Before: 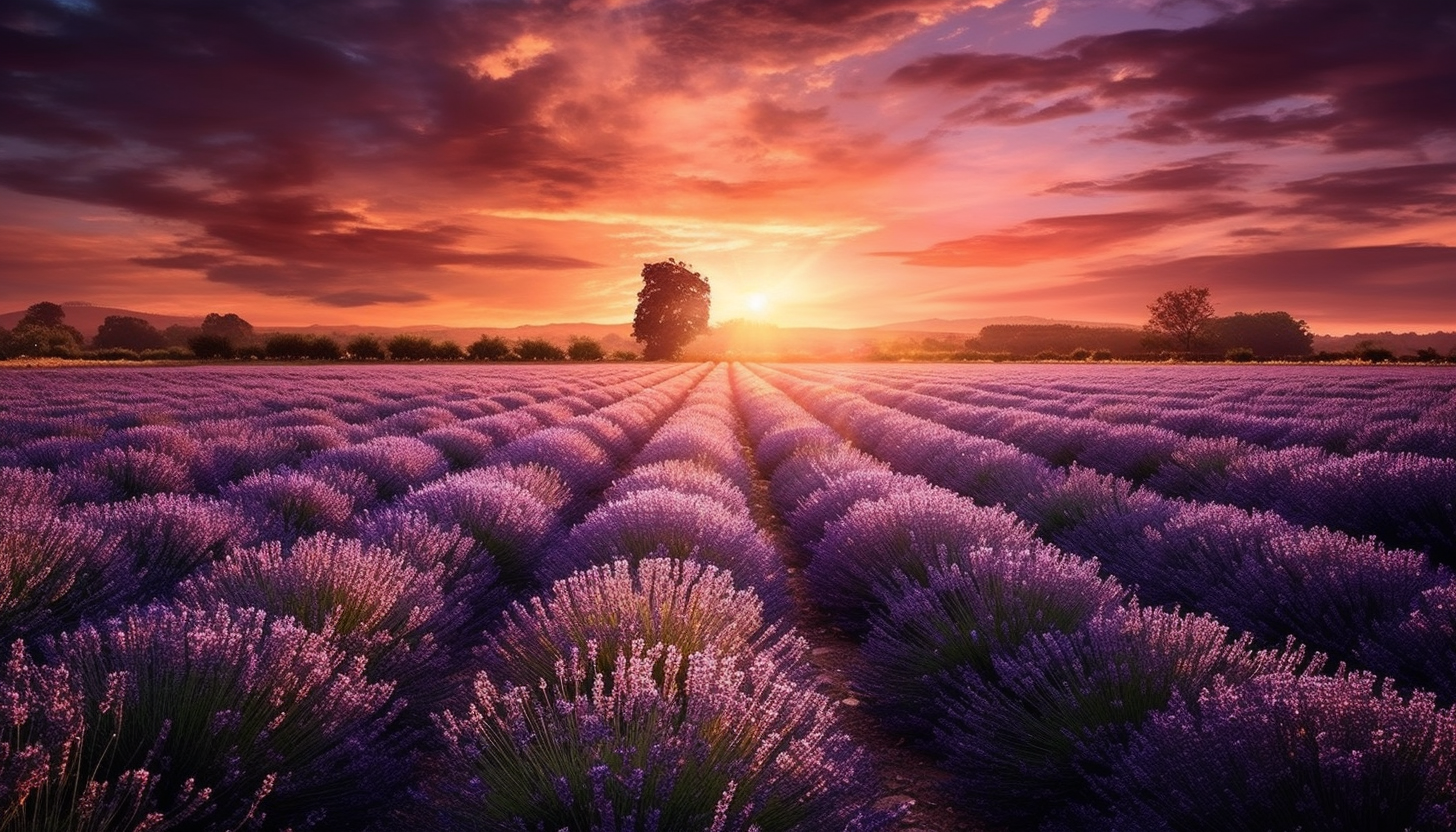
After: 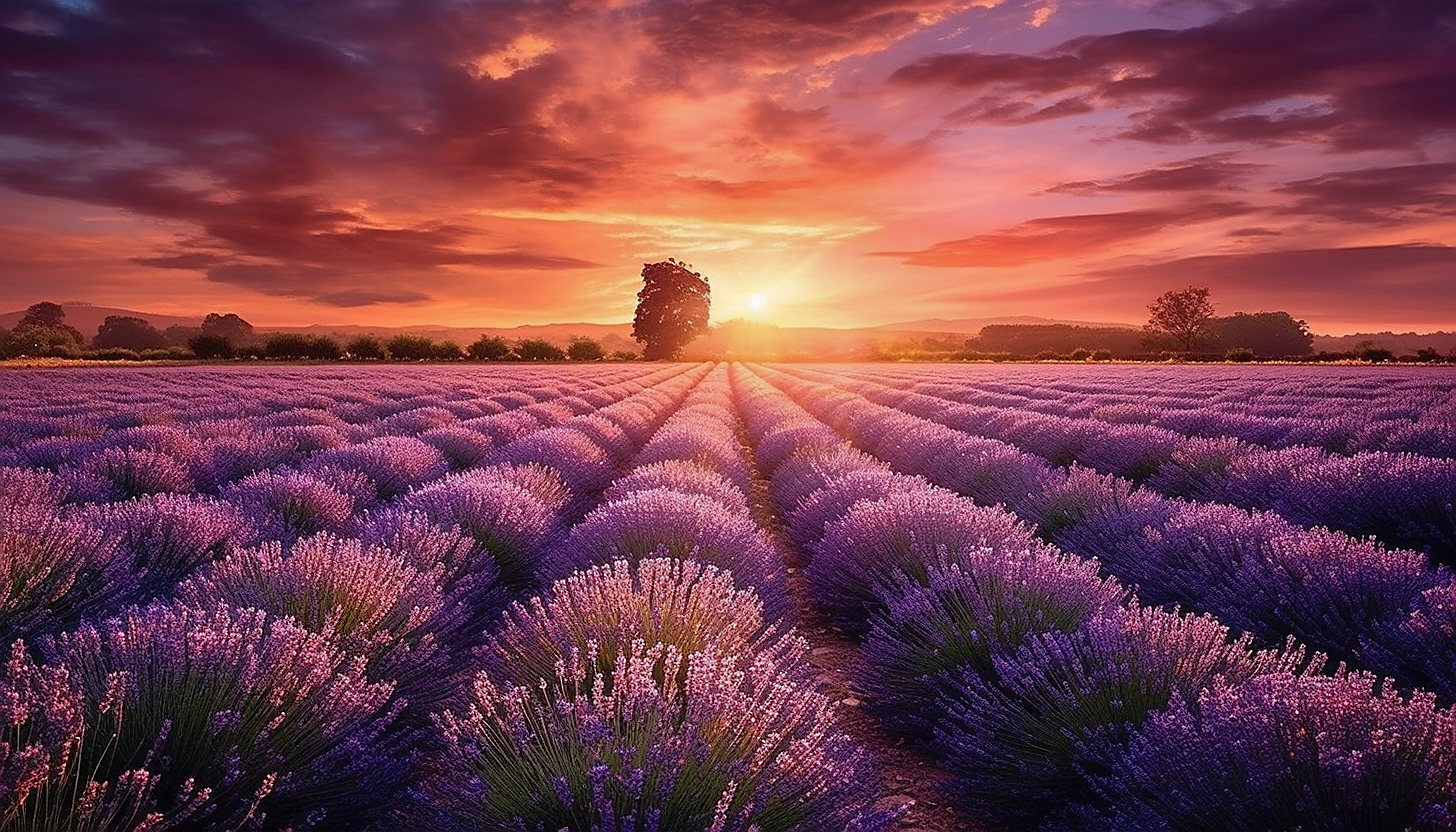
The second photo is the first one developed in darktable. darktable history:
sharpen: radius 1.4, amount 1.25, threshold 0.7
shadows and highlights: on, module defaults
